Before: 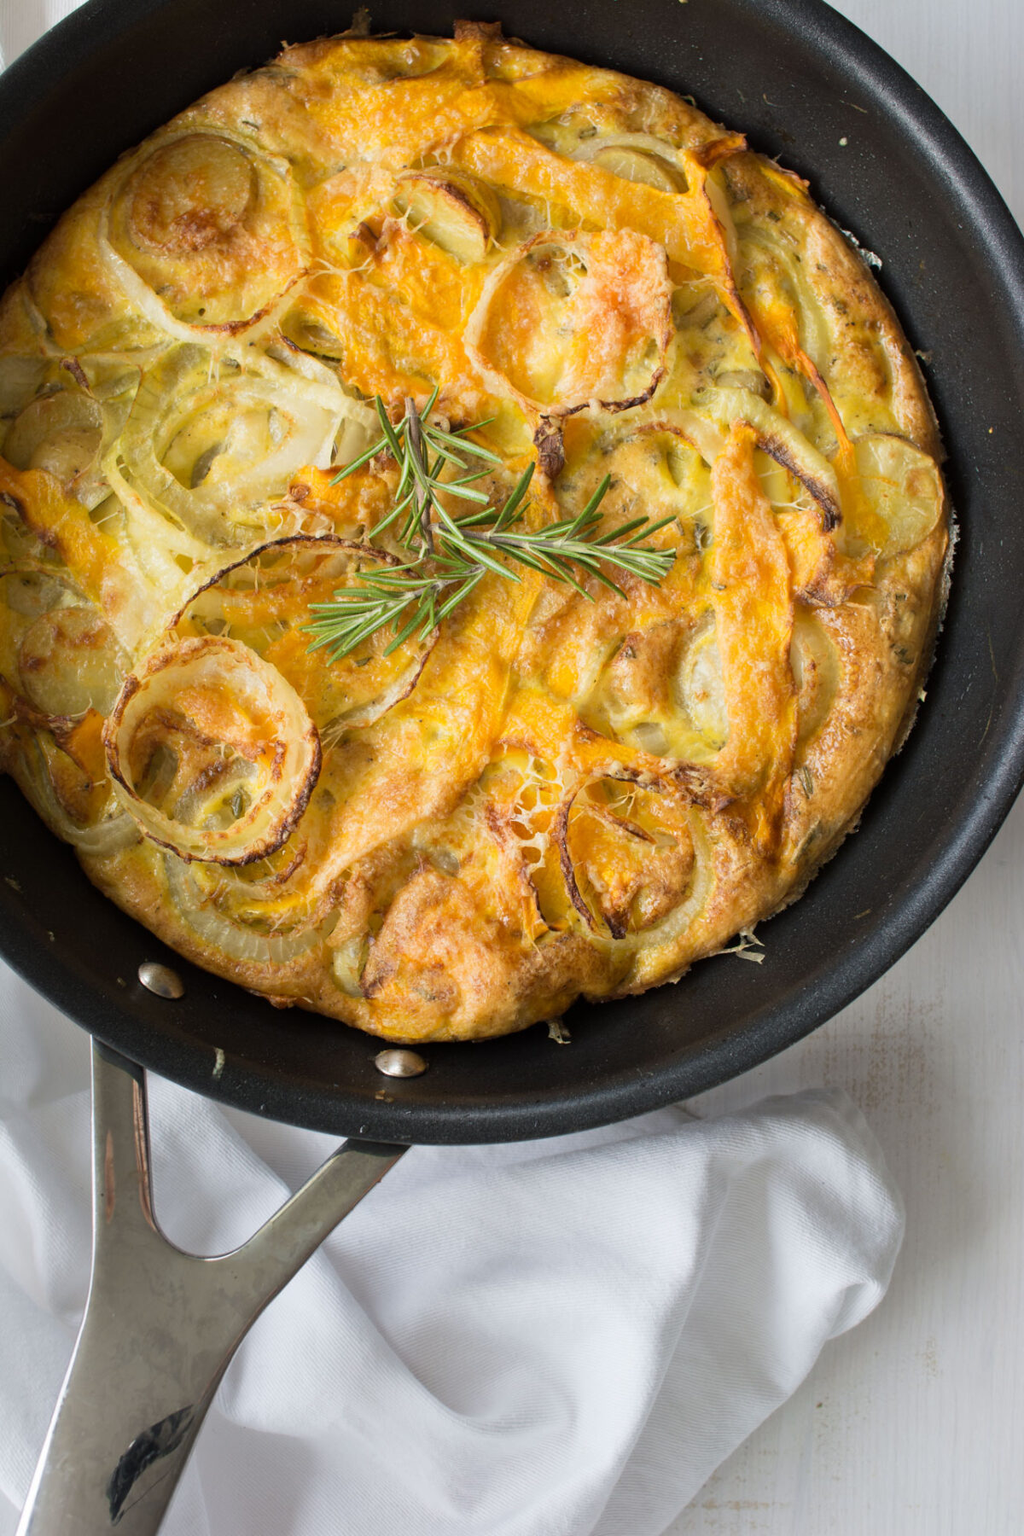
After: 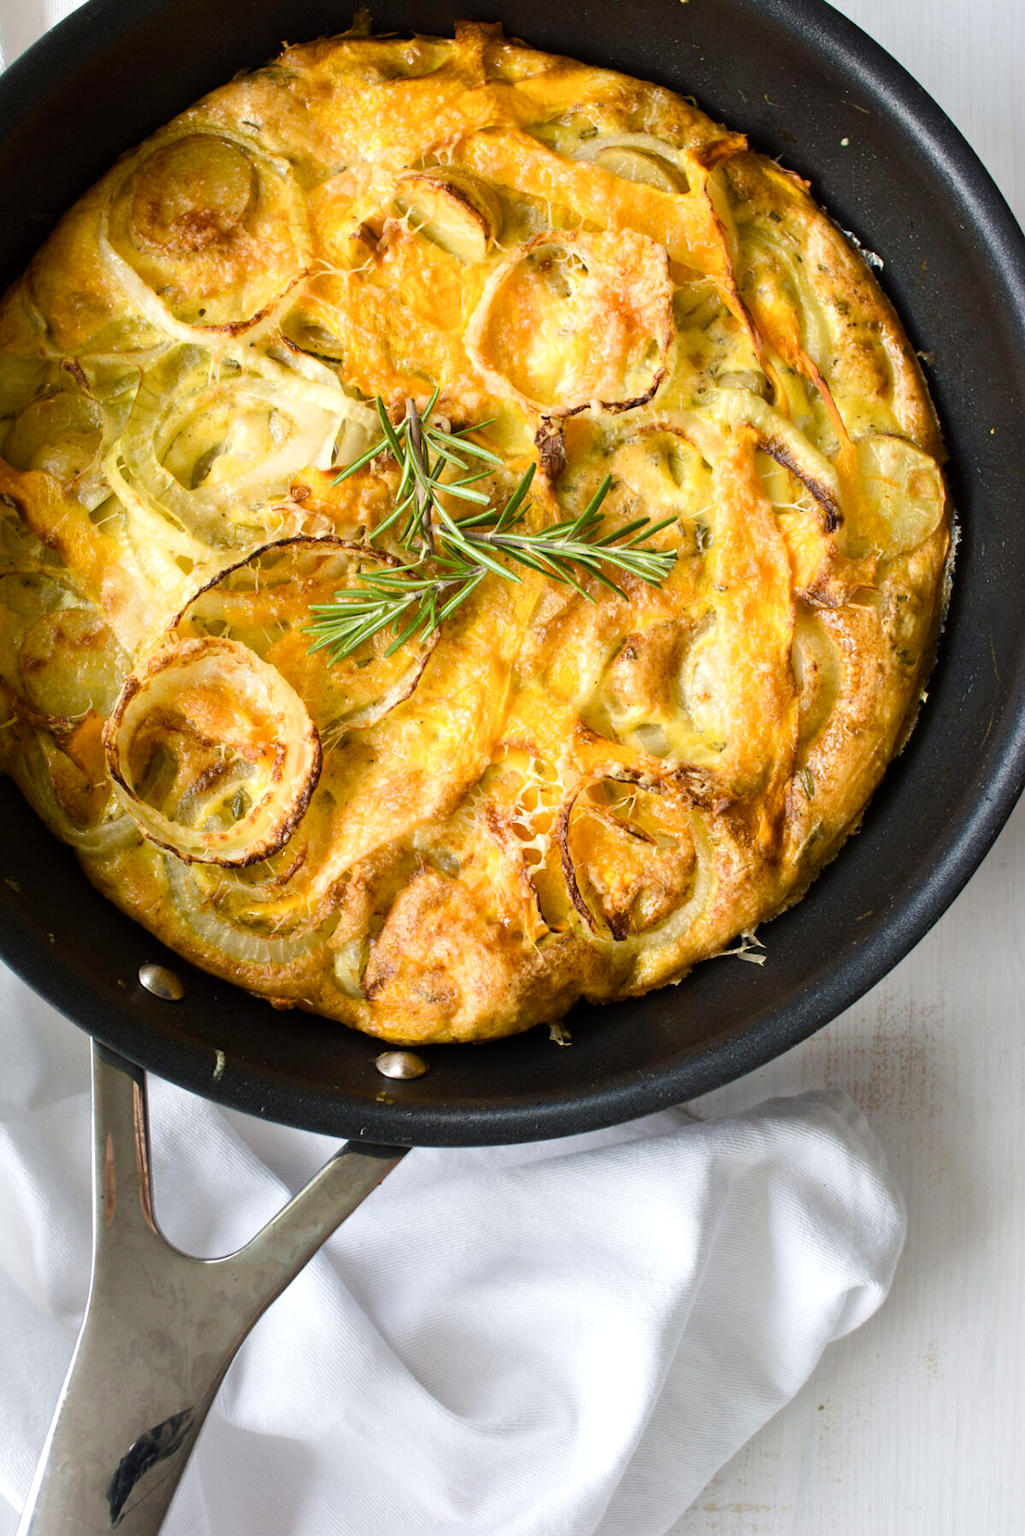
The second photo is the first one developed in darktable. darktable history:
color balance rgb: perceptual saturation grading › global saturation 20%, perceptual saturation grading › highlights -25%, perceptual saturation grading › shadows 50%
tone equalizer: -8 EV -0.417 EV, -7 EV -0.389 EV, -6 EV -0.333 EV, -5 EV -0.222 EV, -3 EV 0.222 EV, -2 EV 0.333 EV, -1 EV 0.389 EV, +0 EV 0.417 EV, edges refinement/feathering 500, mask exposure compensation -1.57 EV, preserve details no
crop: top 0.05%, bottom 0.098%
